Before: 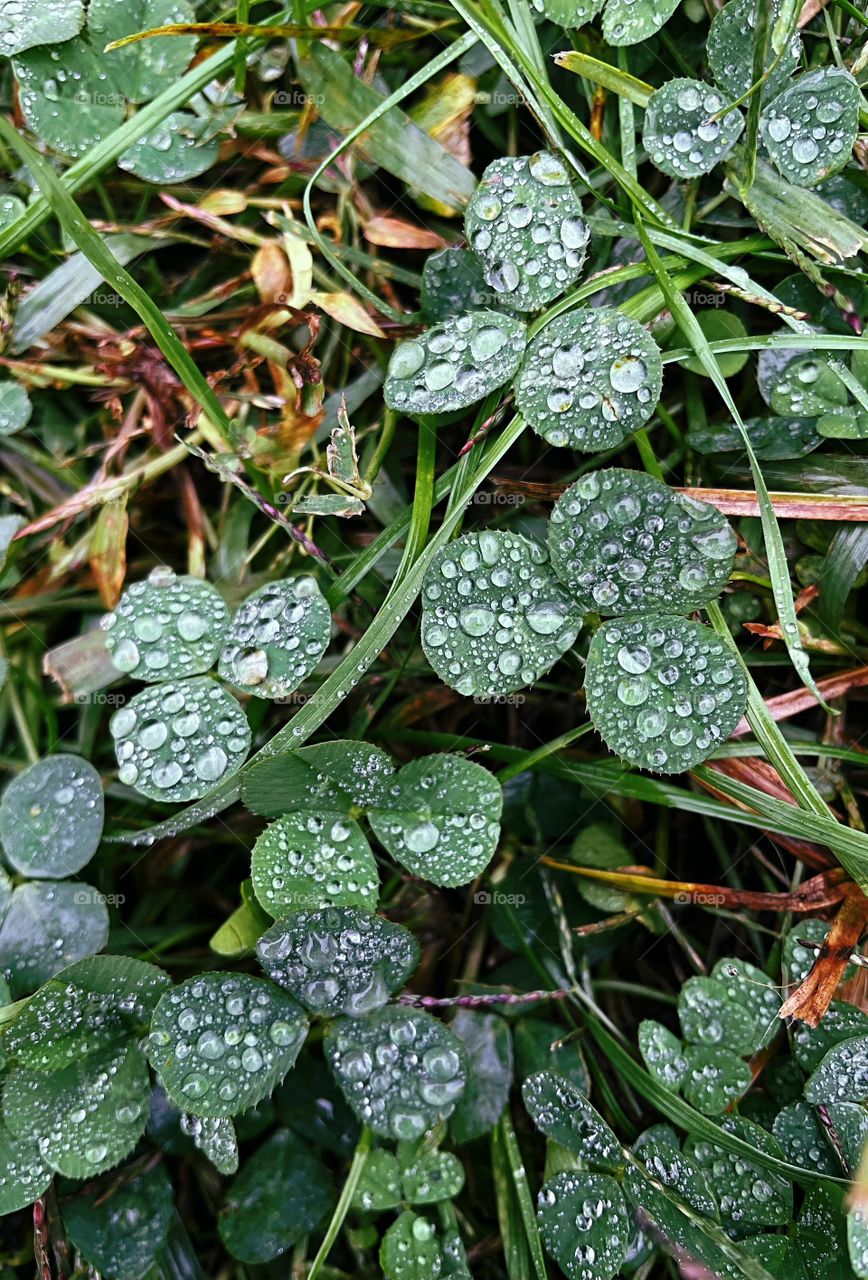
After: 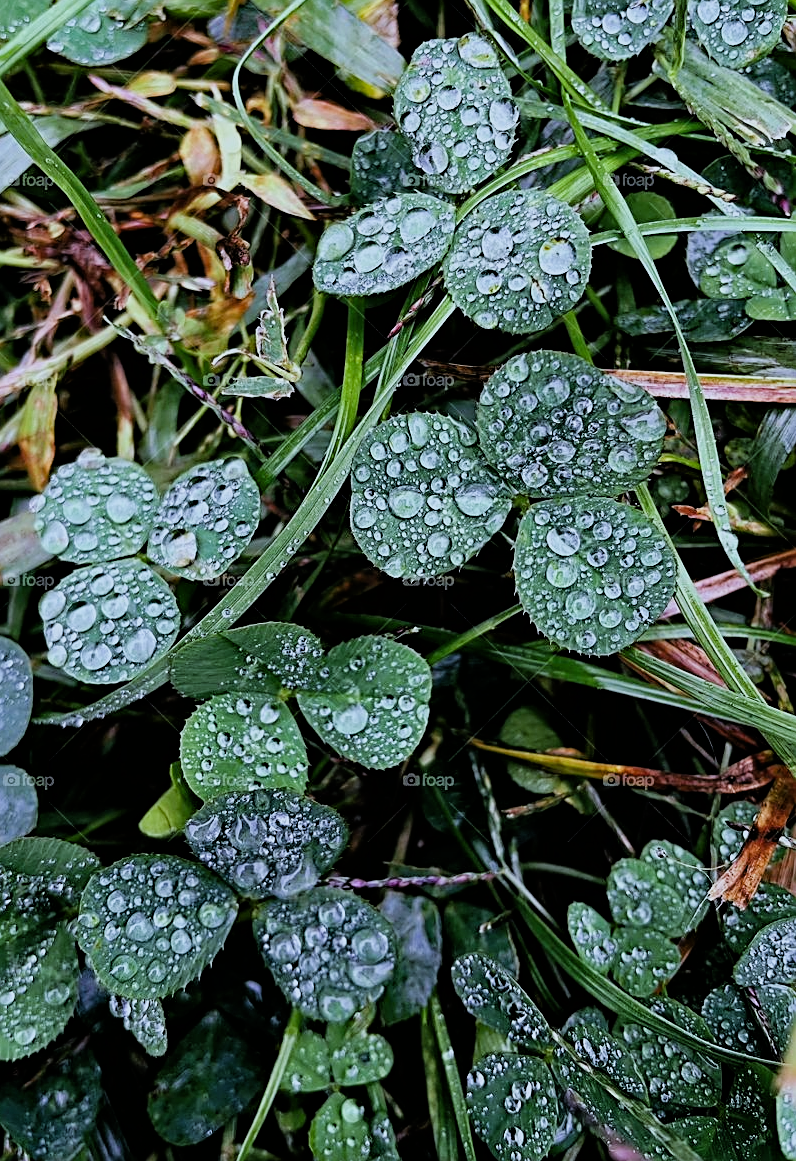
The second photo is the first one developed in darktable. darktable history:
crop and rotate: left 8.262%, top 9.226%
sharpen: on, module defaults
filmic rgb: black relative exposure -5 EV, hardness 2.88, contrast 1.1
white balance: red 0.926, green 1.003, blue 1.133
haze removal: compatibility mode true, adaptive false
